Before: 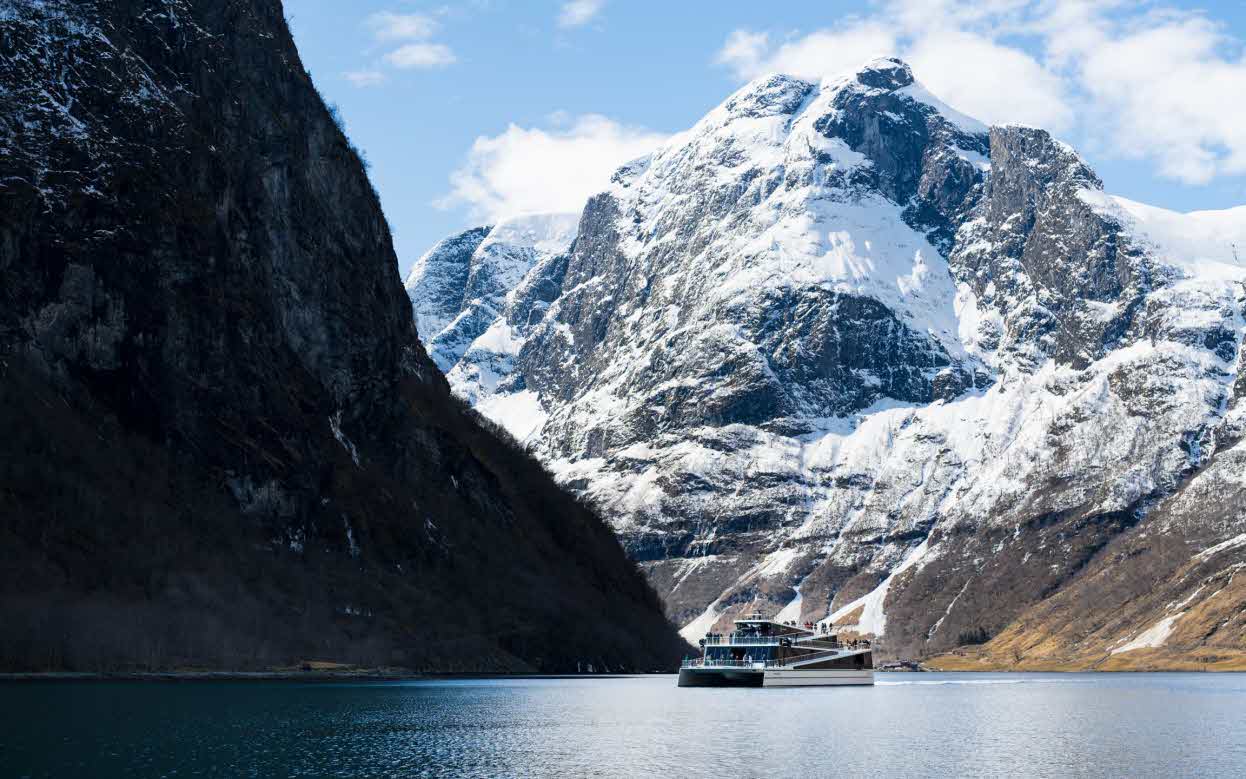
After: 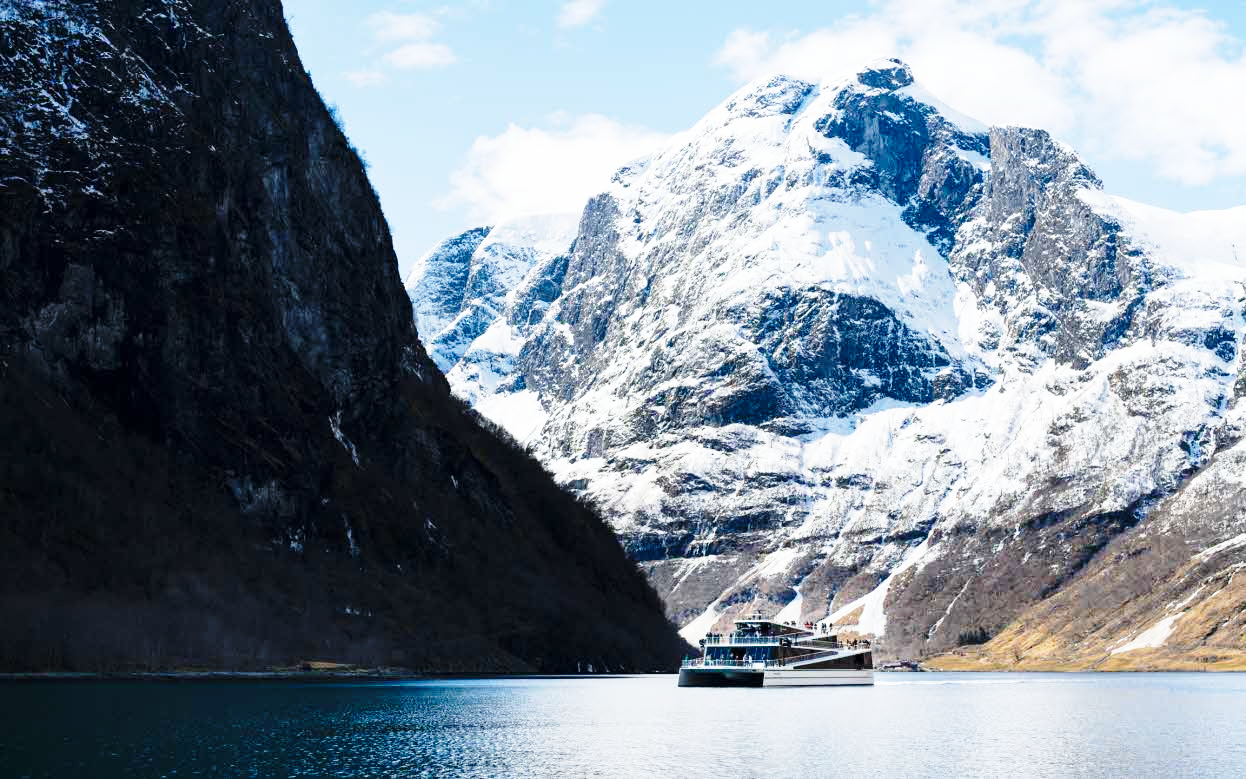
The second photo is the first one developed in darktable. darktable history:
exposure: compensate highlight preservation false
base curve: curves: ch0 [(0, 0) (0.028, 0.03) (0.121, 0.232) (0.46, 0.748) (0.859, 0.968) (1, 1)], preserve colors none
